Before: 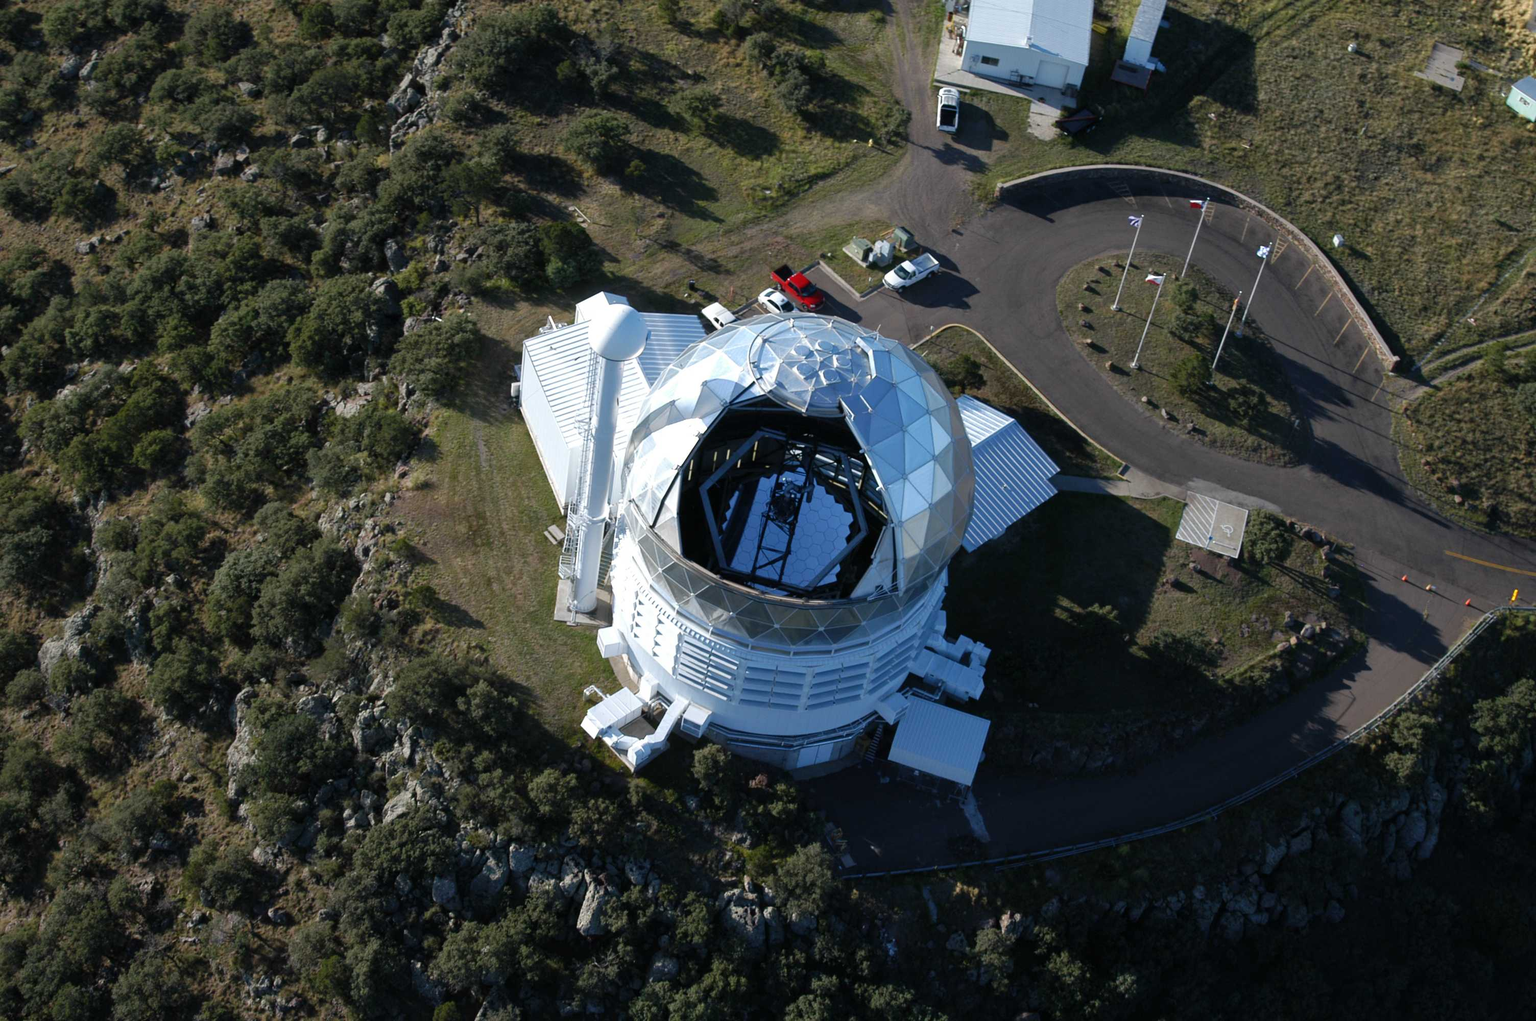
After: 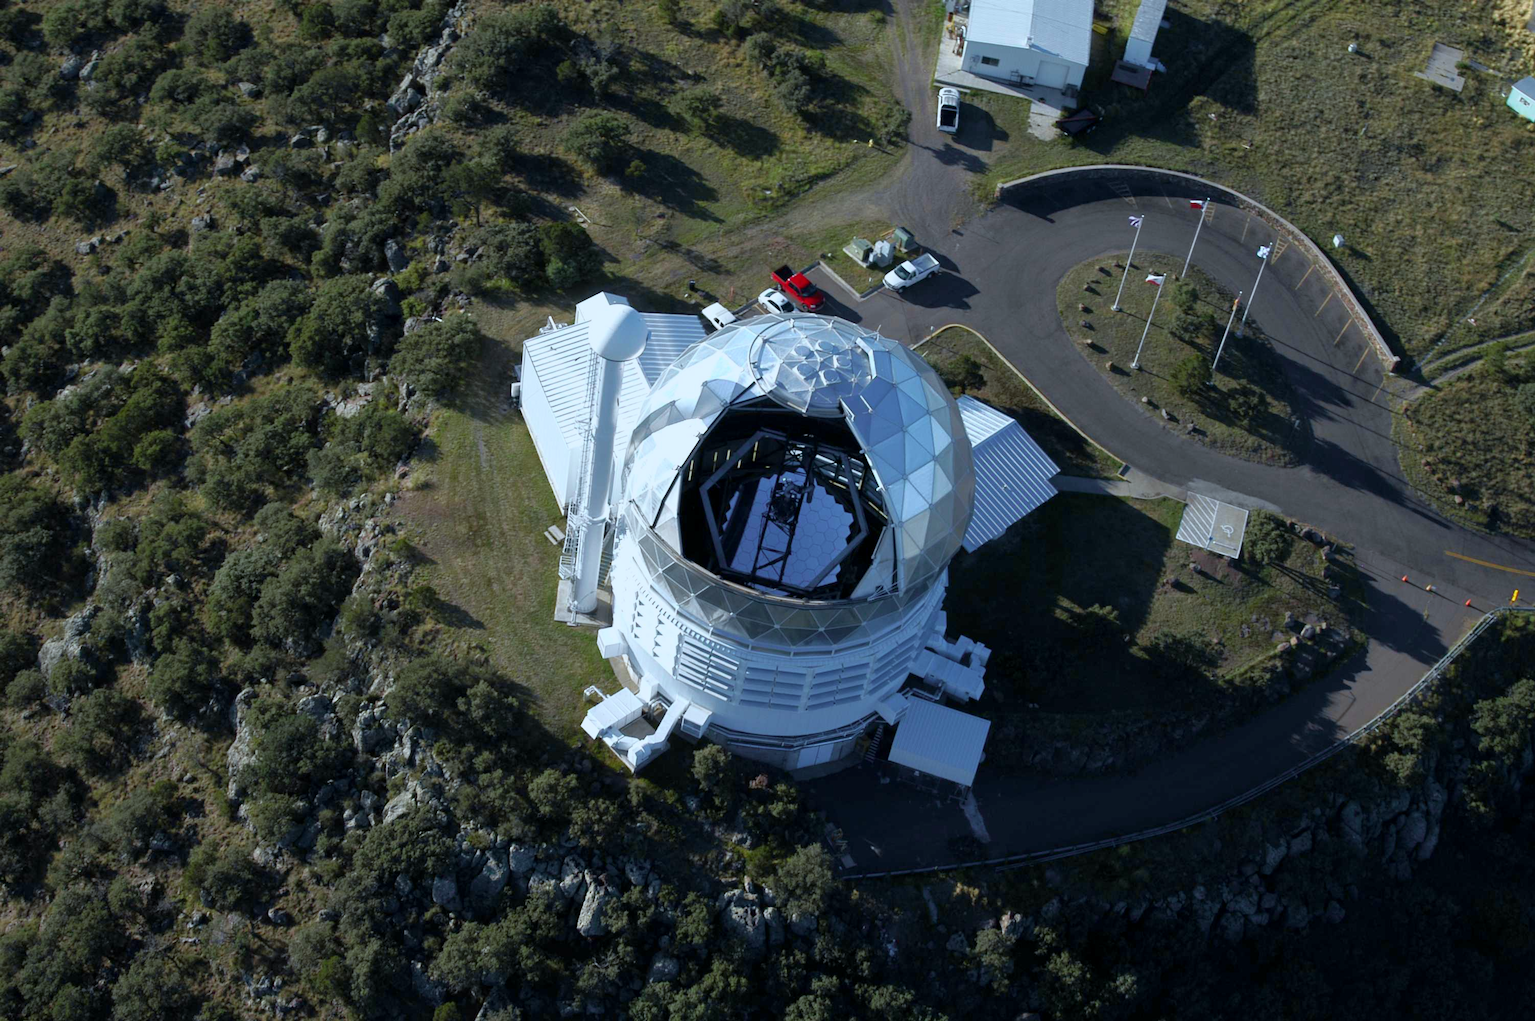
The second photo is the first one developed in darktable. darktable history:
white balance: red 0.925, blue 1.046
tone curve: curves: ch0 [(0.013, 0) (0.061, 0.059) (0.239, 0.256) (0.502, 0.501) (0.683, 0.676) (0.761, 0.773) (0.858, 0.858) (0.987, 0.945)]; ch1 [(0, 0) (0.172, 0.123) (0.304, 0.267) (0.414, 0.395) (0.472, 0.473) (0.502, 0.502) (0.521, 0.528) (0.583, 0.595) (0.654, 0.673) (0.728, 0.761) (1, 1)]; ch2 [(0, 0) (0.411, 0.424) (0.485, 0.476) (0.502, 0.501) (0.553, 0.557) (0.57, 0.576) (1, 1)], color space Lab, independent channels, preserve colors none
